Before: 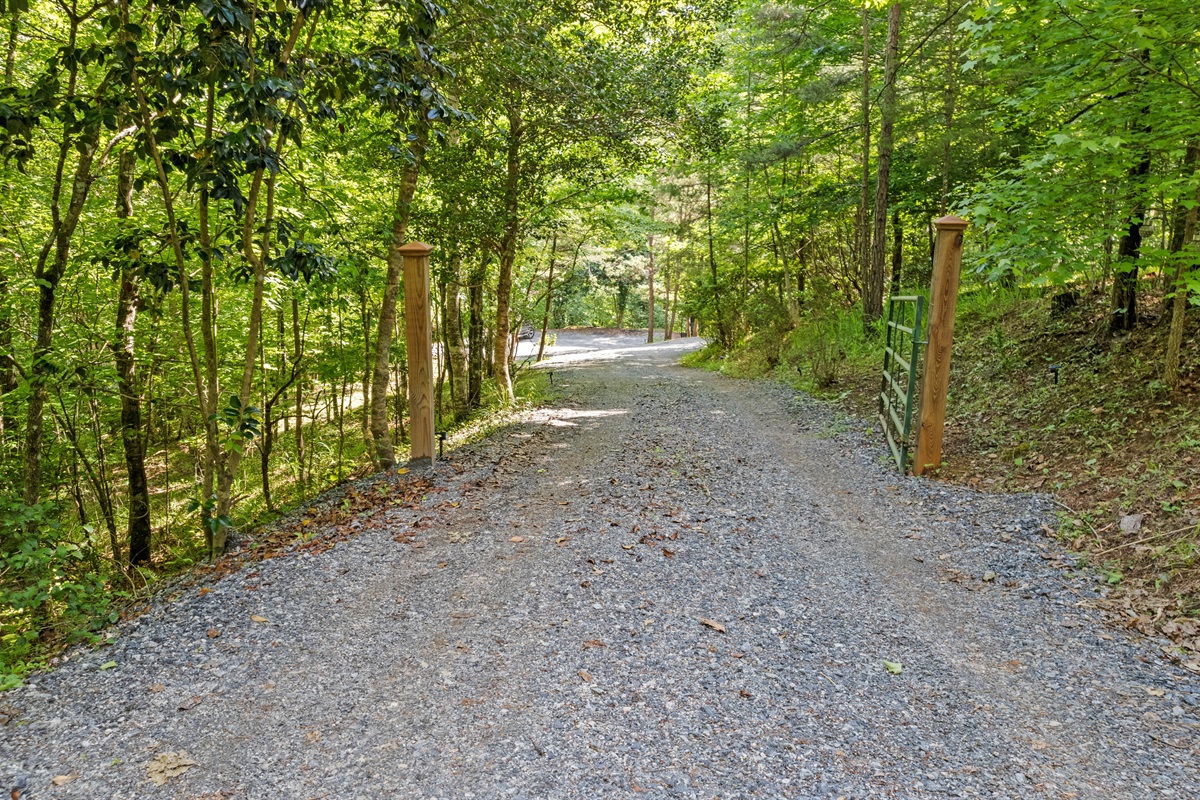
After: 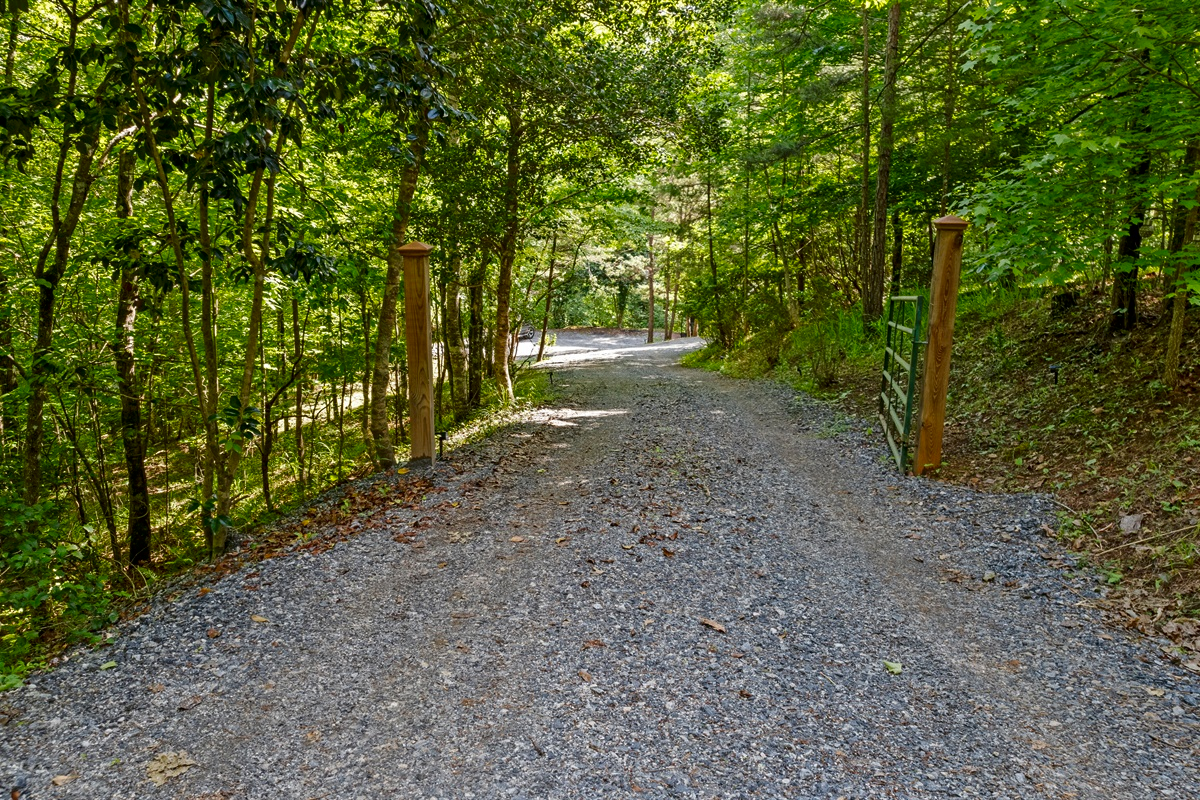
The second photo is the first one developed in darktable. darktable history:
contrast brightness saturation: brightness -0.211, saturation 0.082
